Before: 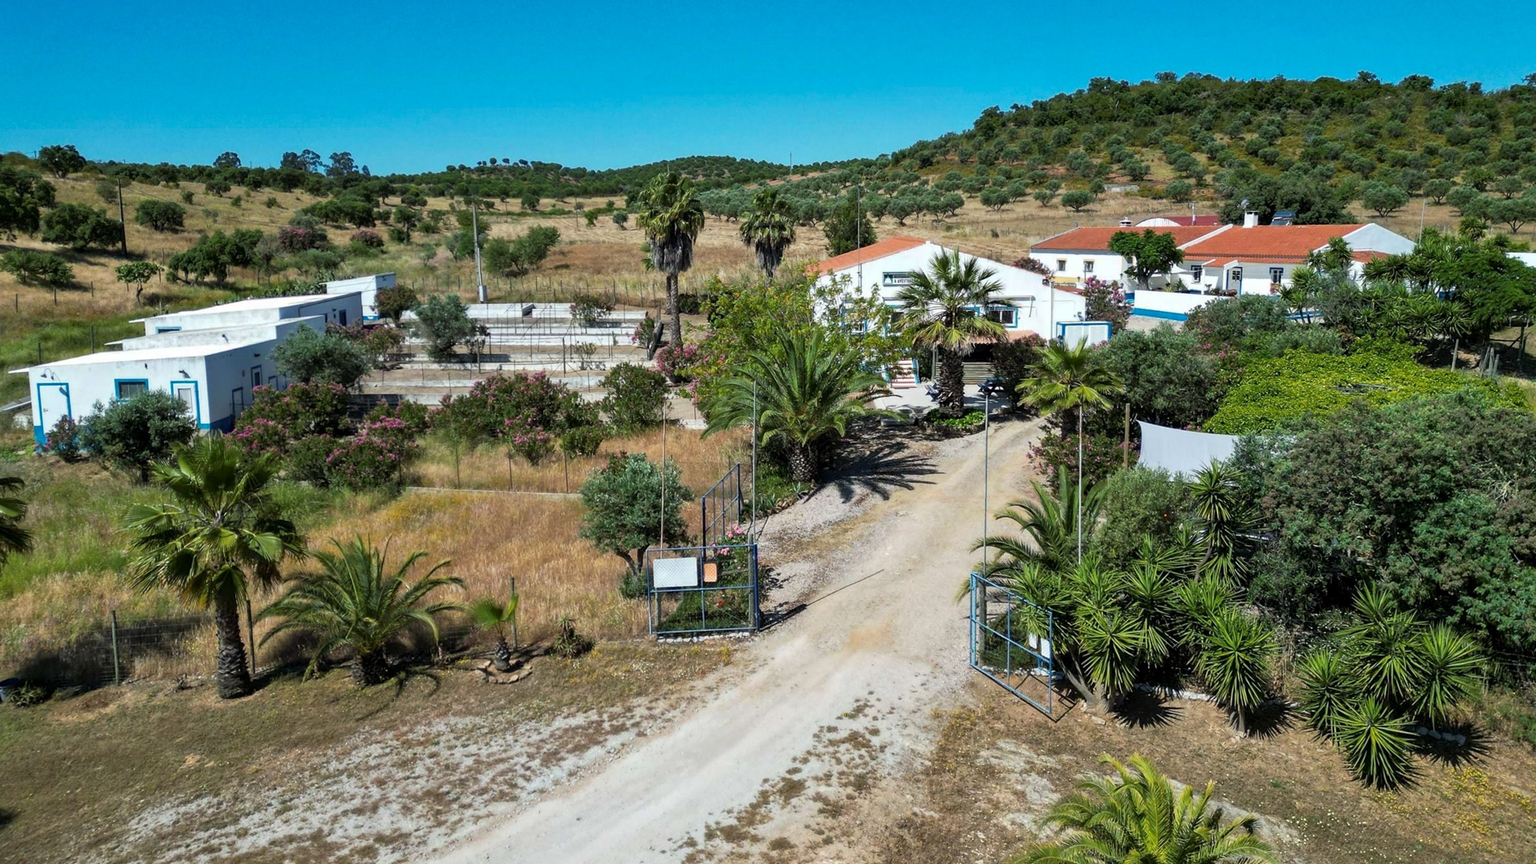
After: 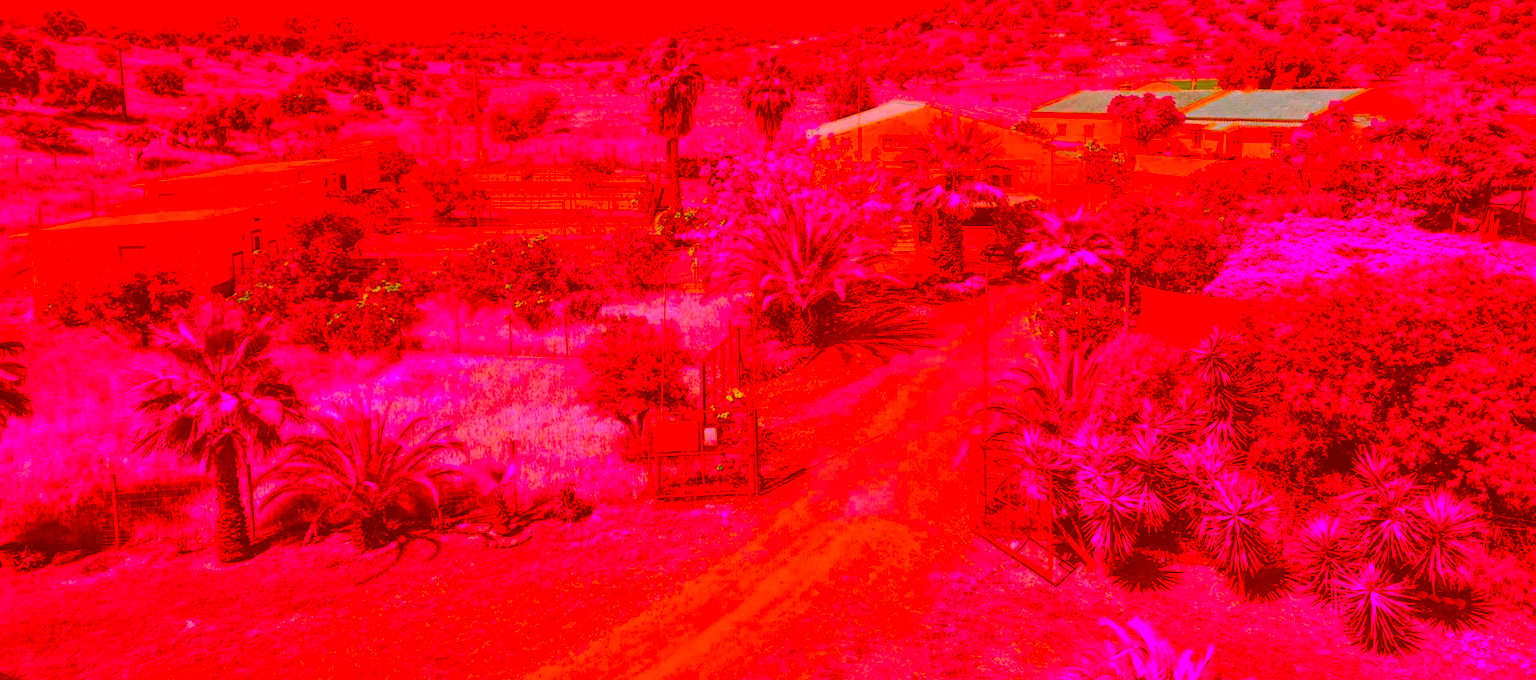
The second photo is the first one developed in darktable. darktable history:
base curve: curves: ch0 [(0, 0) (0.088, 0.125) (0.176, 0.251) (0.354, 0.501) (0.613, 0.749) (1, 0.877)], preserve colors none
color correction: highlights a* -39.68, highlights b* -40, shadows a* -40, shadows b* -40, saturation -3
crop and rotate: top 15.774%, bottom 5.506%
local contrast: highlights 0%, shadows 0%, detail 133%
levels: levels [0, 0.499, 1]
